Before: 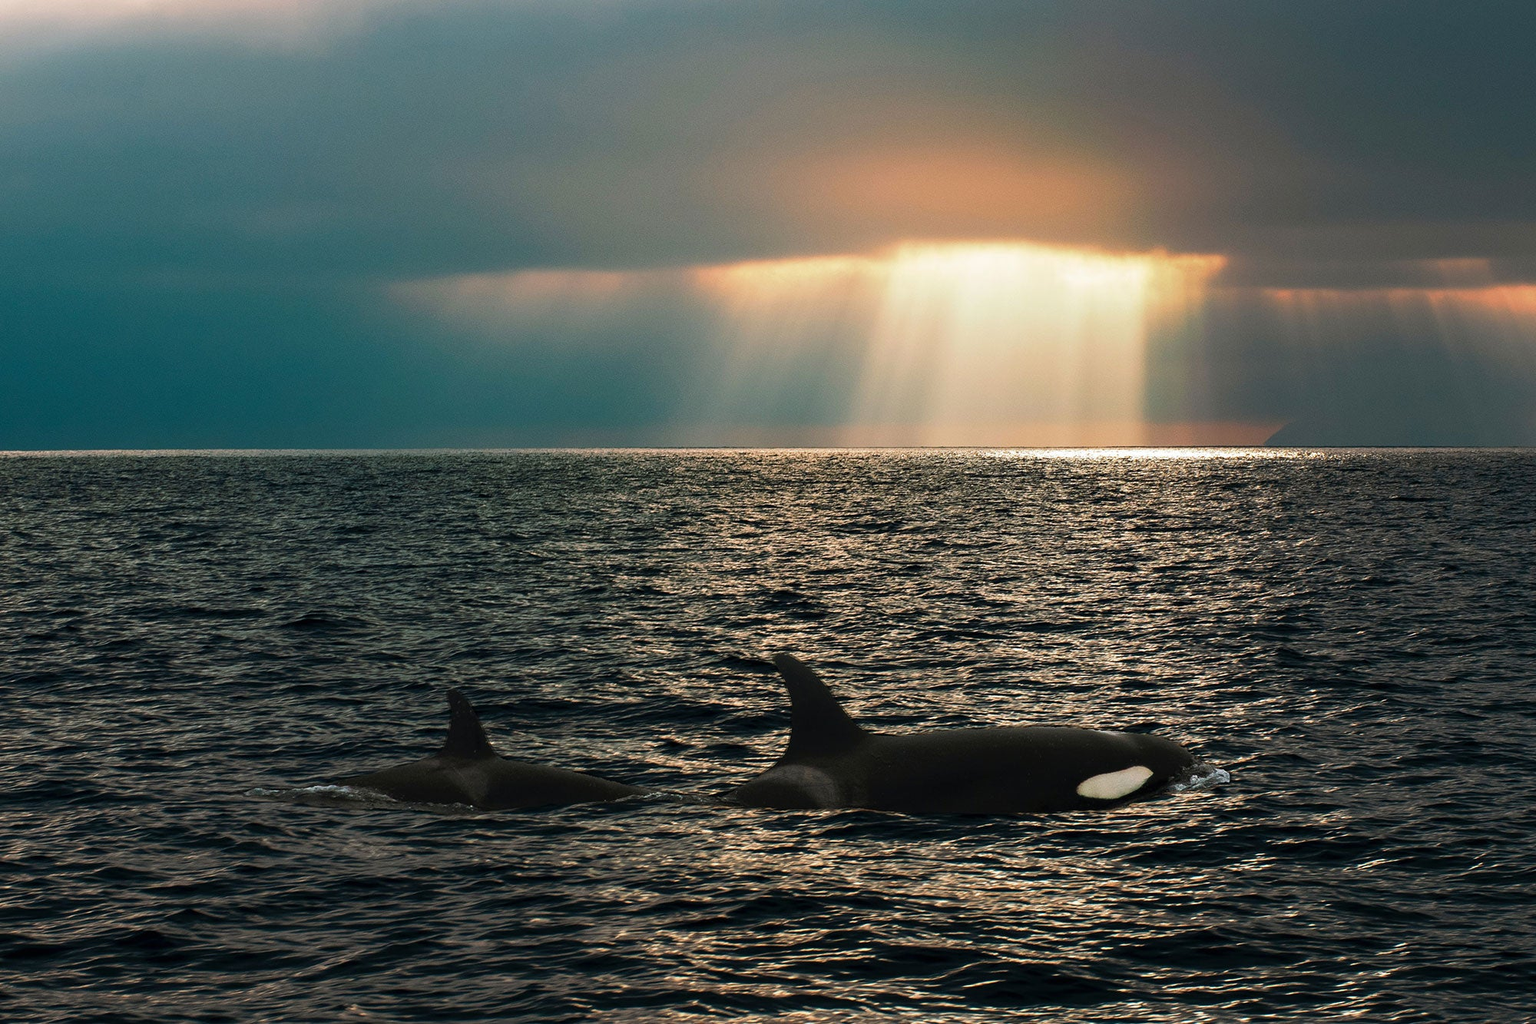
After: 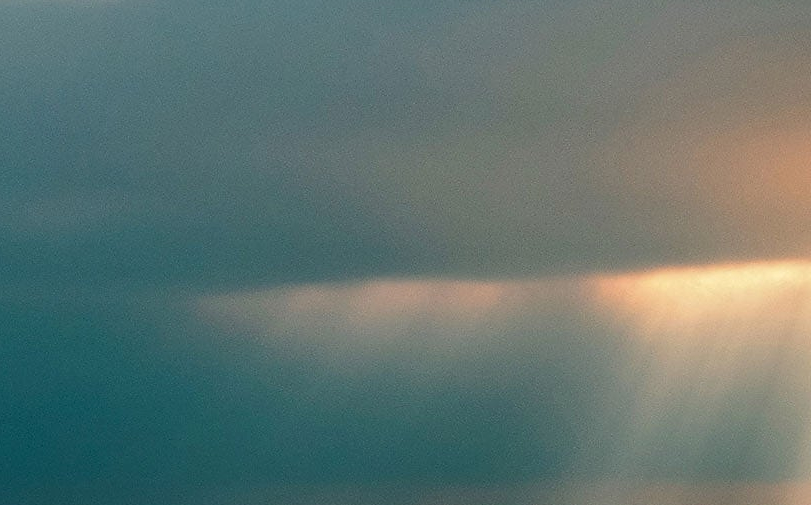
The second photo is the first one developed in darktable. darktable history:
sharpen: radius 1, threshold 1
crop: left 15.452%, top 5.459%, right 43.956%, bottom 56.62%
local contrast: on, module defaults
